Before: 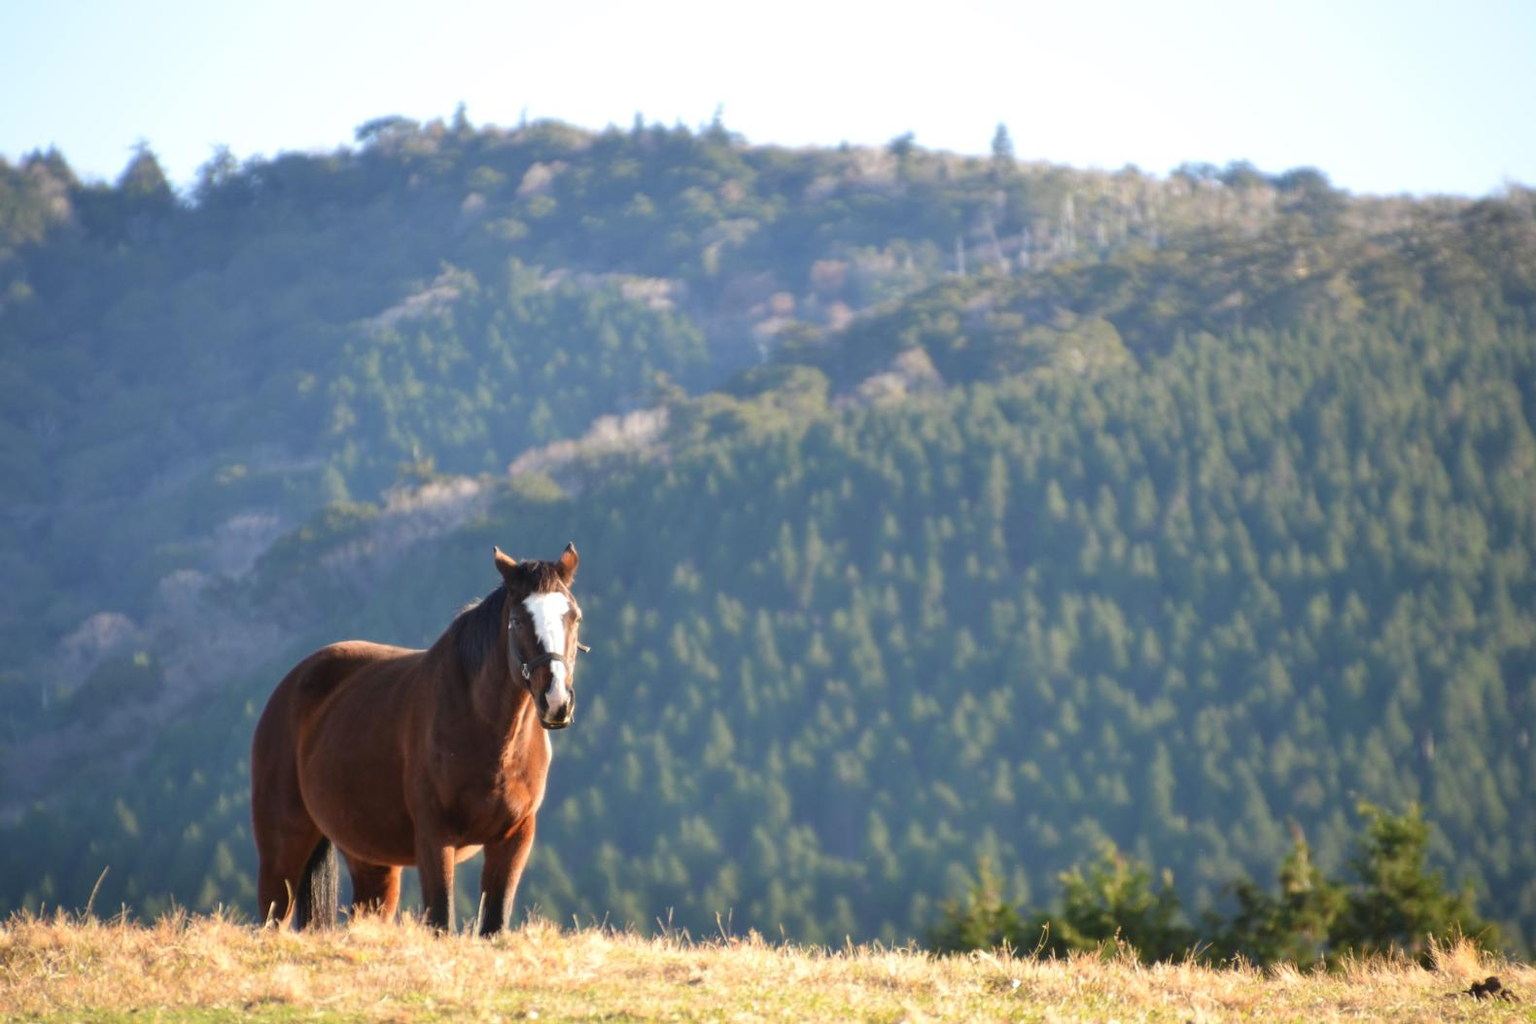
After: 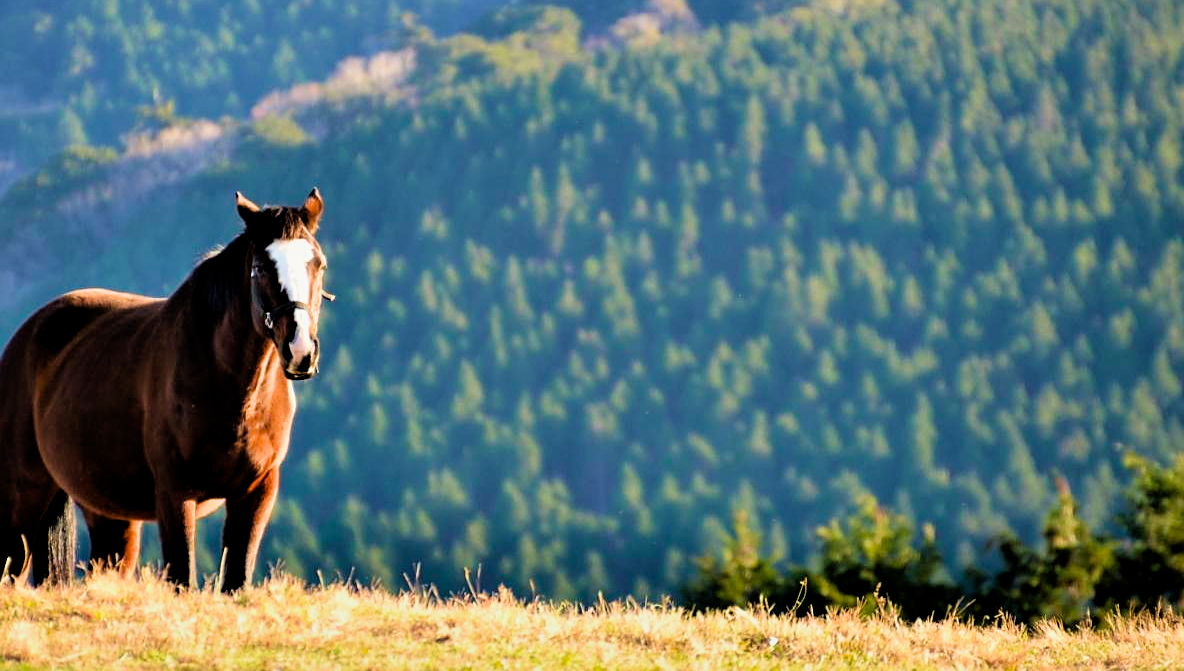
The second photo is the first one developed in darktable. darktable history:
sharpen: amount 0.495
filmic rgb: black relative exposure -7.72 EV, white relative exposure 4.36 EV, threshold 5.97 EV, target black luminance 0%, hardness 3.76, latitude 50.7%, contrast 1.068, highlights saturation mix 9.58%, shadows ↔ highlights balance -0.27%, enable highlight reconstruction true
color correction: highlights b* 0.035
crop and rotate: left 17.272%, top 35.207%, right 7.747%, bottom 1.003%
velvia: strength 44.54%
color balance rgb: shadows lift › chroma 0.841%, shadows lift › hue 113.43°, perceptual saturation grading › global saturation 25.721%
contrast equalizer: y [[0.6 ×6], [0.55 ×6], [0 ×6], [0 ×6], [0 ×6]]
